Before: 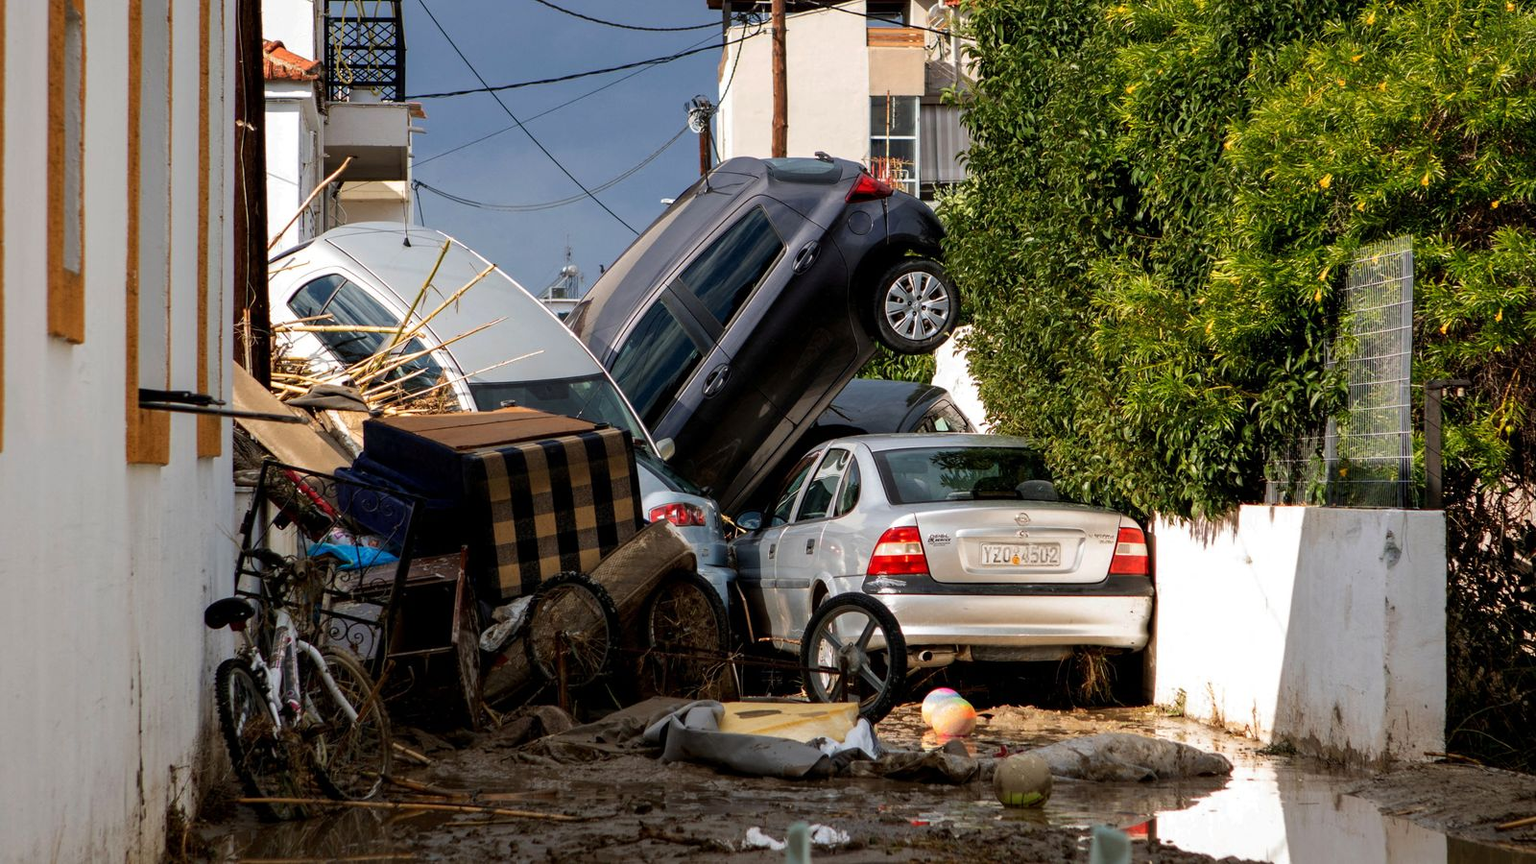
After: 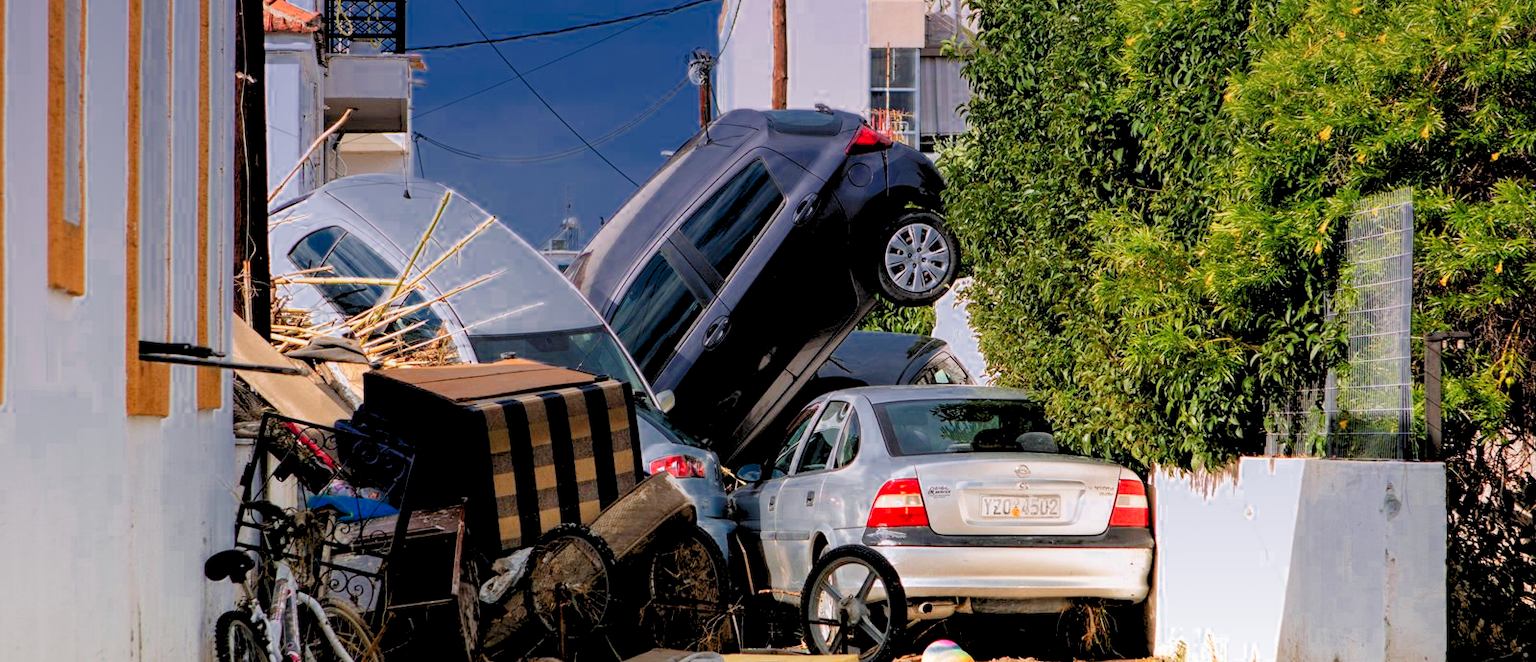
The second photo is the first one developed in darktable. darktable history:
crop: top 5.667%, bottom 17.637%
color zones: curves: ch0 [(0, 0.497) (0.143, 0.5) (0.286, 0.5) (0.429, 0.483) (0.571, 0.116) (0.714, -0.006) (0.857, 0.28) (1, 0.497)]
tone equalizer: on, module defaults
graduated density: hue 238.83°, saturation 50%
levels: levels [0.072, 0.414, 0.976]
